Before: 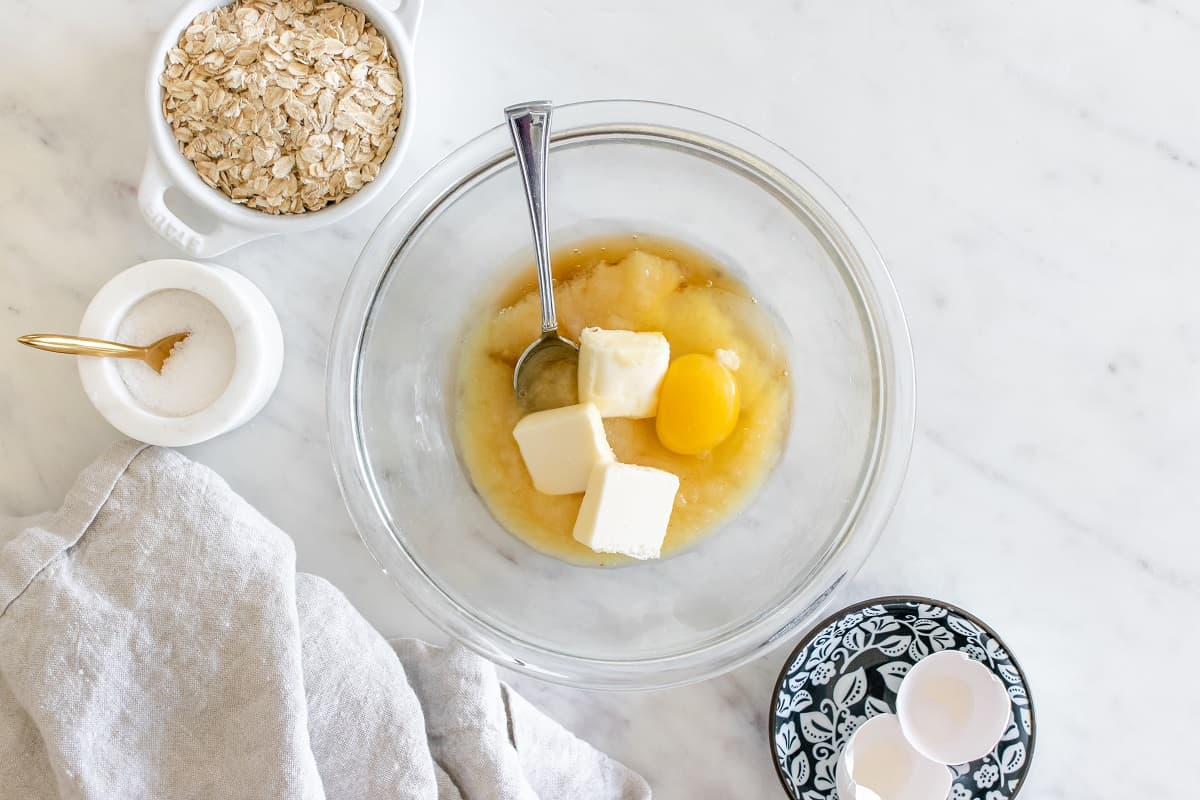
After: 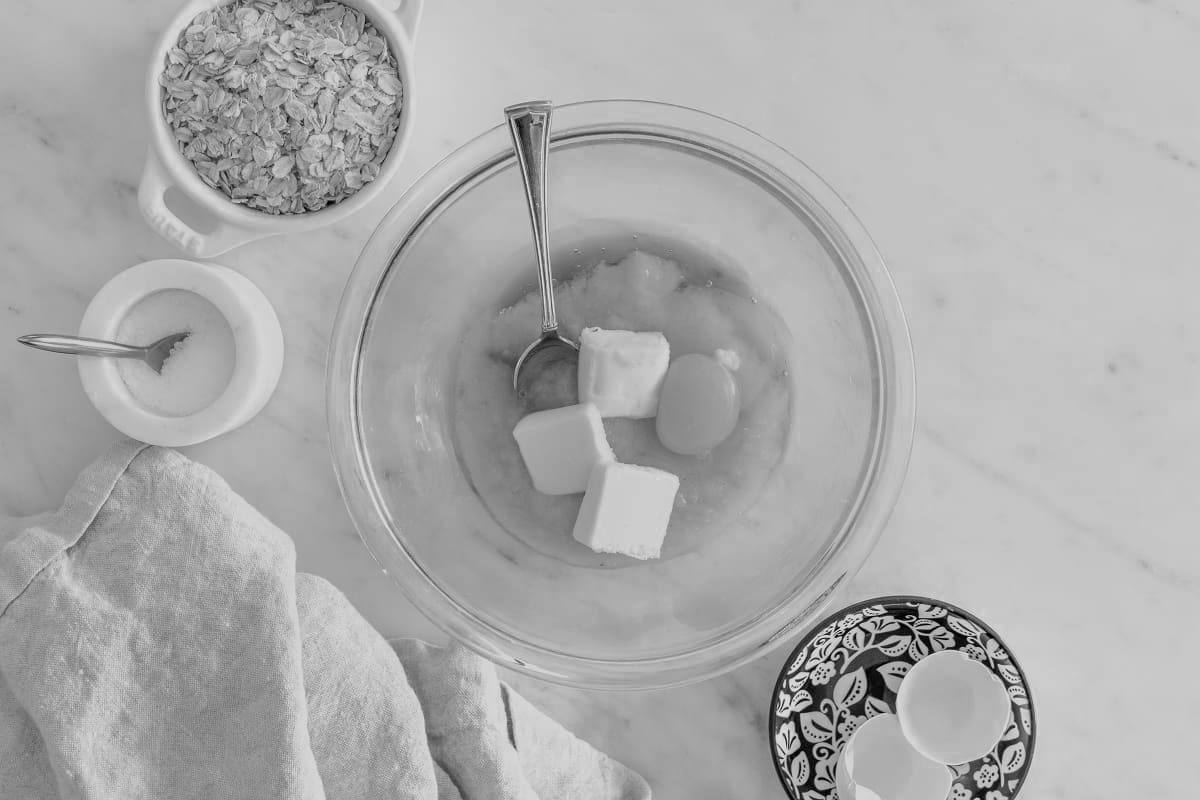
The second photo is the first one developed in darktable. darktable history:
color zones: curves: ch0 [(0, 0.613) (0.01, 0.613) (0.245, 0.448) (0.498, 0.529) (0.642, 0.665) (0.879, 0.777) (0.99, 0.613)]; ch1 [(0, 0) (0.143, 0) (0.286, 0) (0.429, 0) (0.571, 0) (0.714, 0) (0.857, 0)]
tone equalizer: -8 EV -0.001 EV, -7 EV 0.005 EV, -6 EV -0.038 EV, -5 EV 0.02 EV, -4 EV -0.024 EV, -3 EV 0.023 EV, -2 EV -0.064 EV, -1 EV -0.318 EV, +0 EV -0.61 EV
